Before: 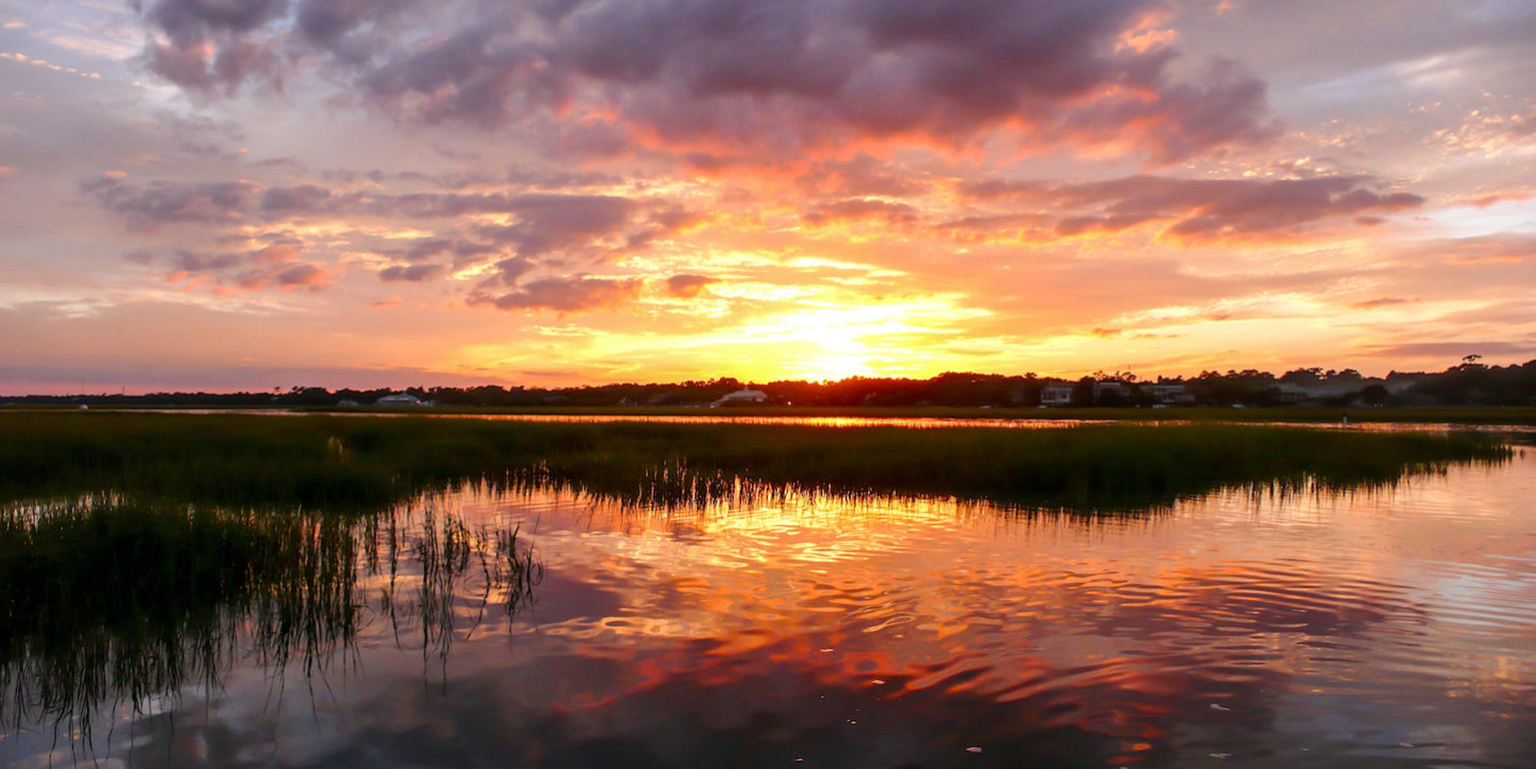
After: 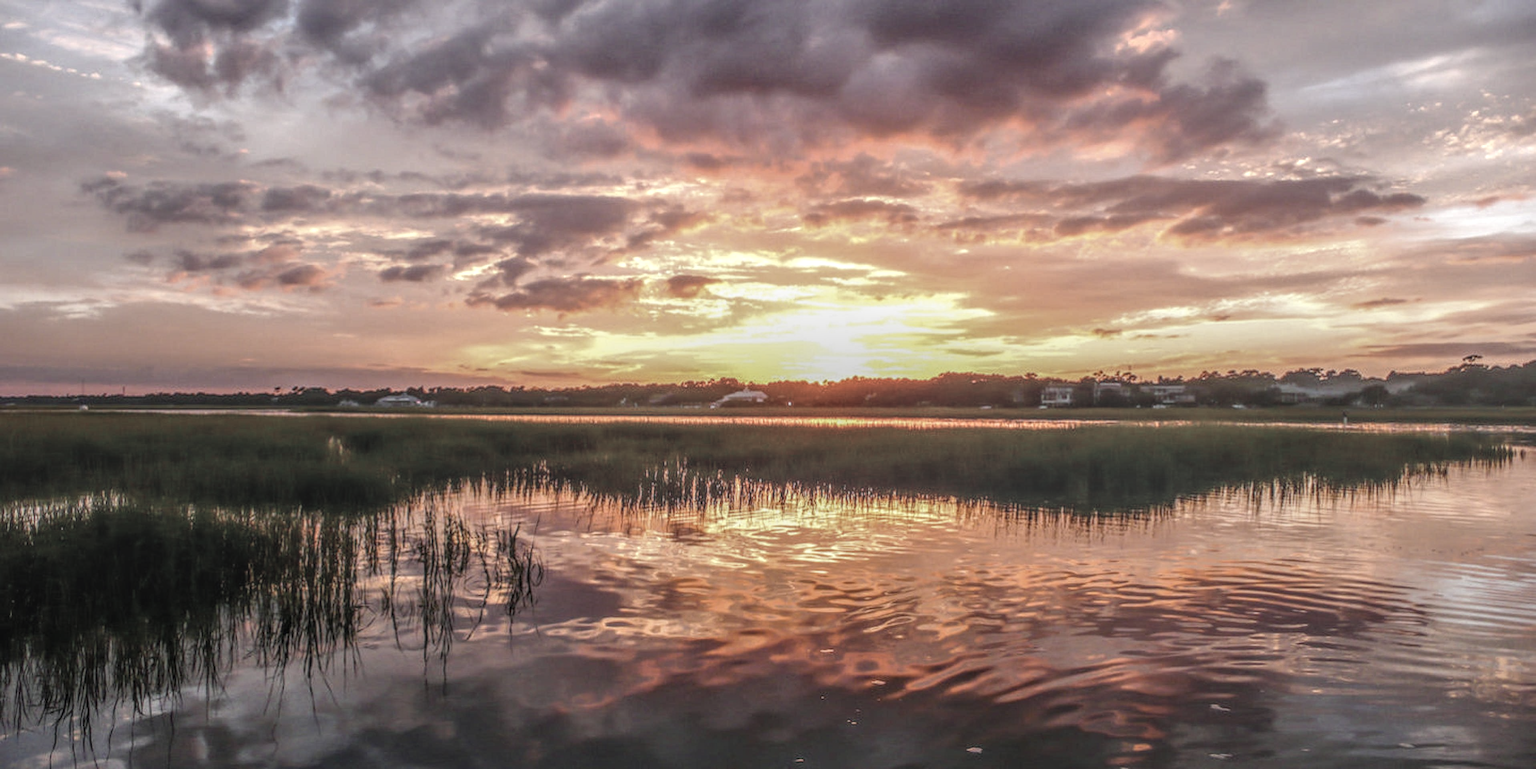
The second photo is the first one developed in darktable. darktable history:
exposure: exposure 0.2 EV, compensate highlight preservation false
color zones: curves: ch1 [(0, 0.292) (0.001, 0.292) (0.2, 0.264) (0.4, 0.248) (0.6, 0.248) (0.8, 0.264) (0.999, 0.292) (1, 0.292)]
contrast brightness saturation: contrast -0.1, saturation -0.1
local contrast: highlights 0%, shadows 0%, detail 200%, midtone range 0.25
